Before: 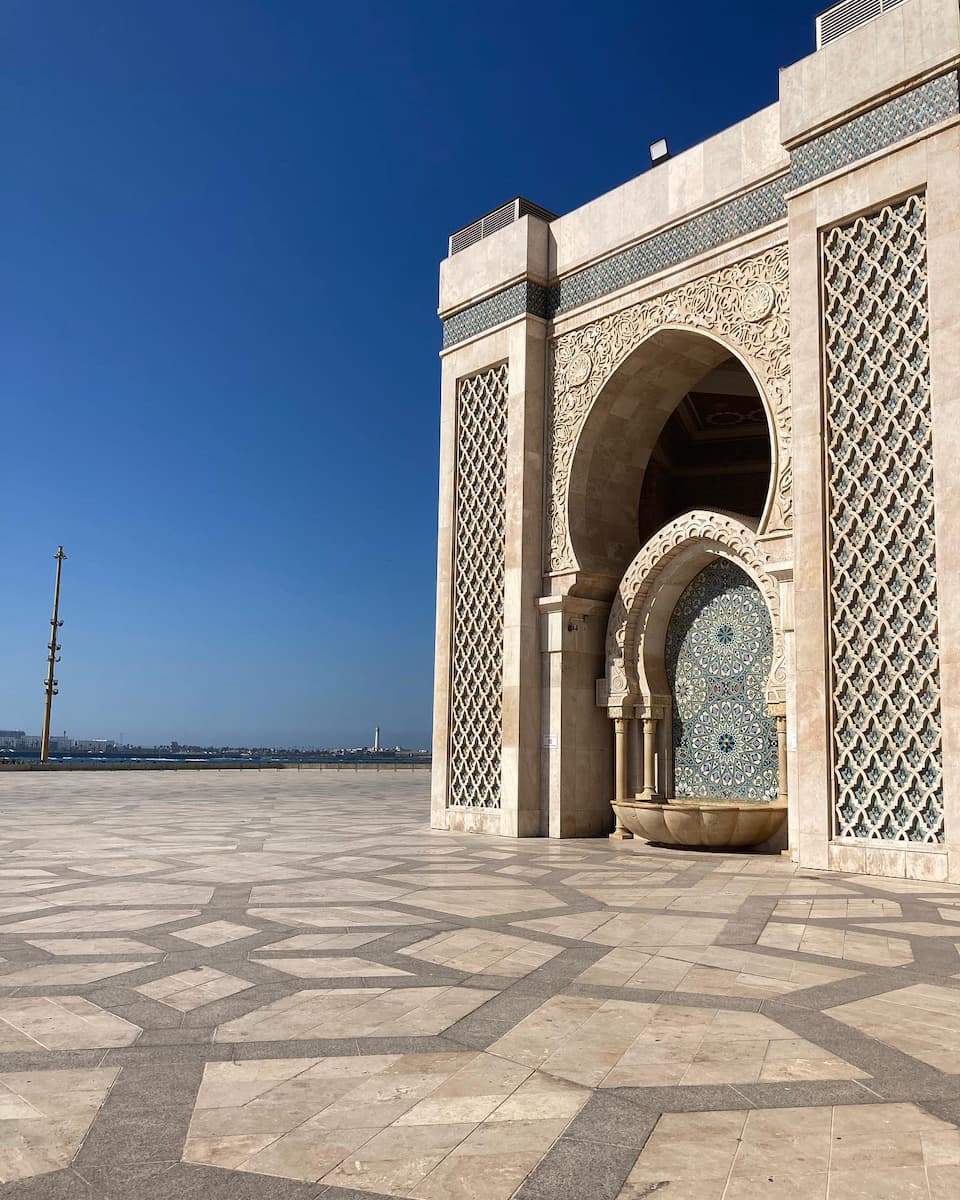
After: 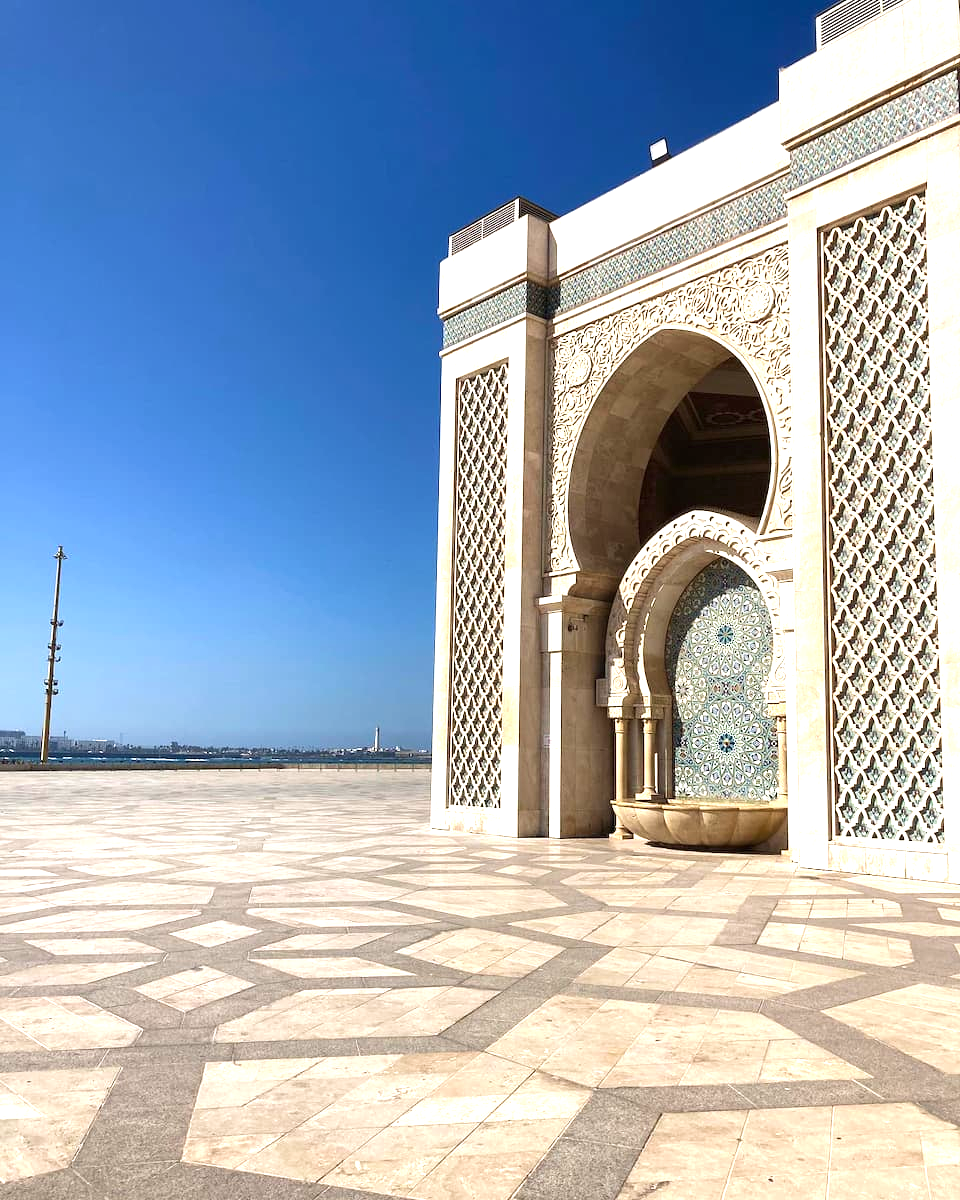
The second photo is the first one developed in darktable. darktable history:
exposure: exposure 0.935 EV, compensate highlight preservation false
velvia: strength 15%
